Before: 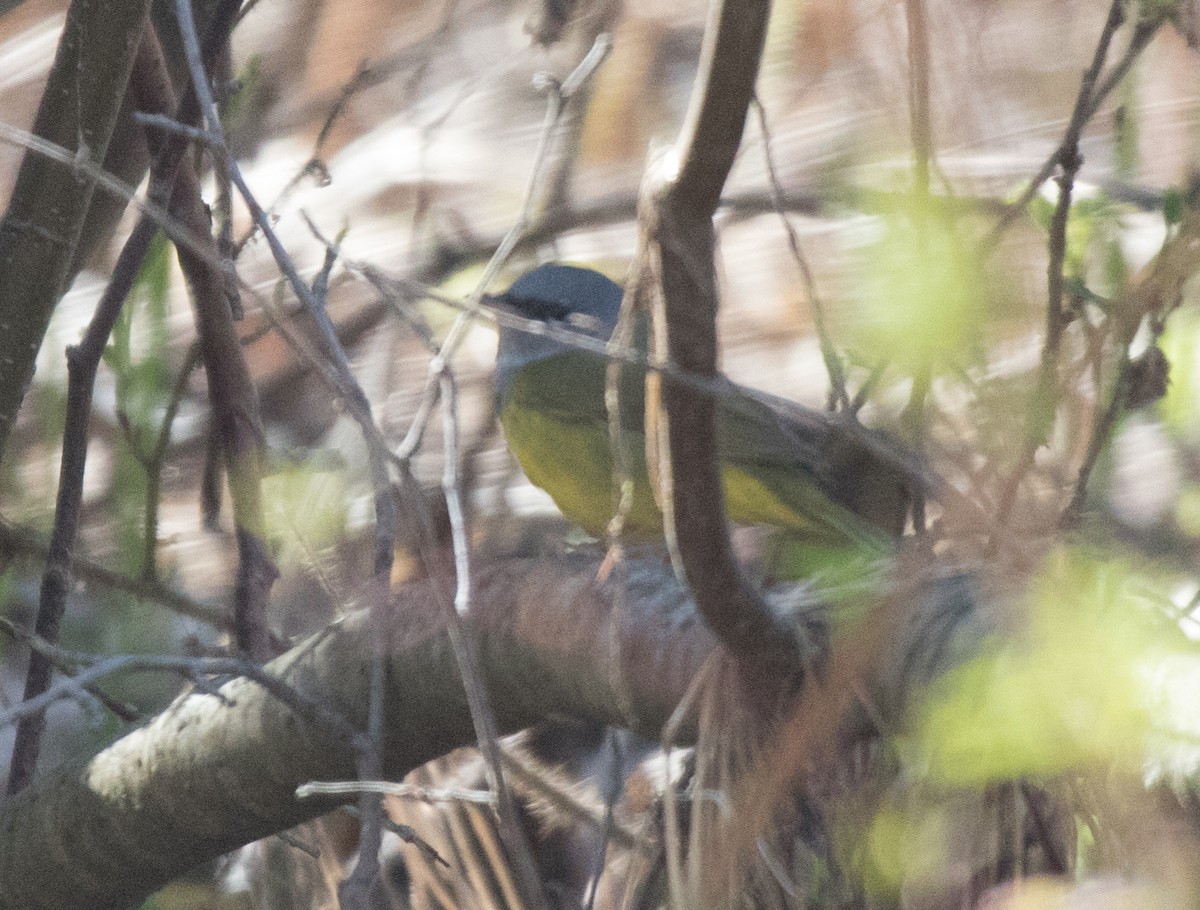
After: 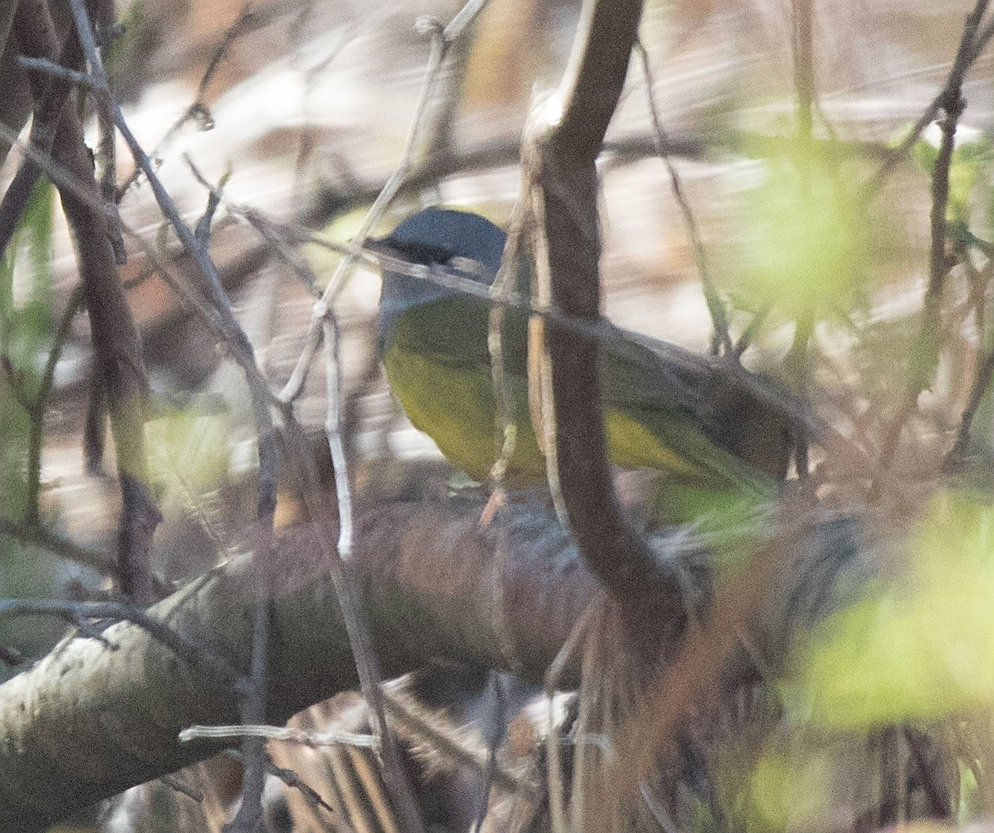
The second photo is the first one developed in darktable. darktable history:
sharpen: on, module defaults
crop: left 9.807%, top 6.259%, right 7.334%, bottom 2.177%
exposure: black level correction 0.001, compensate highlight preservation false
